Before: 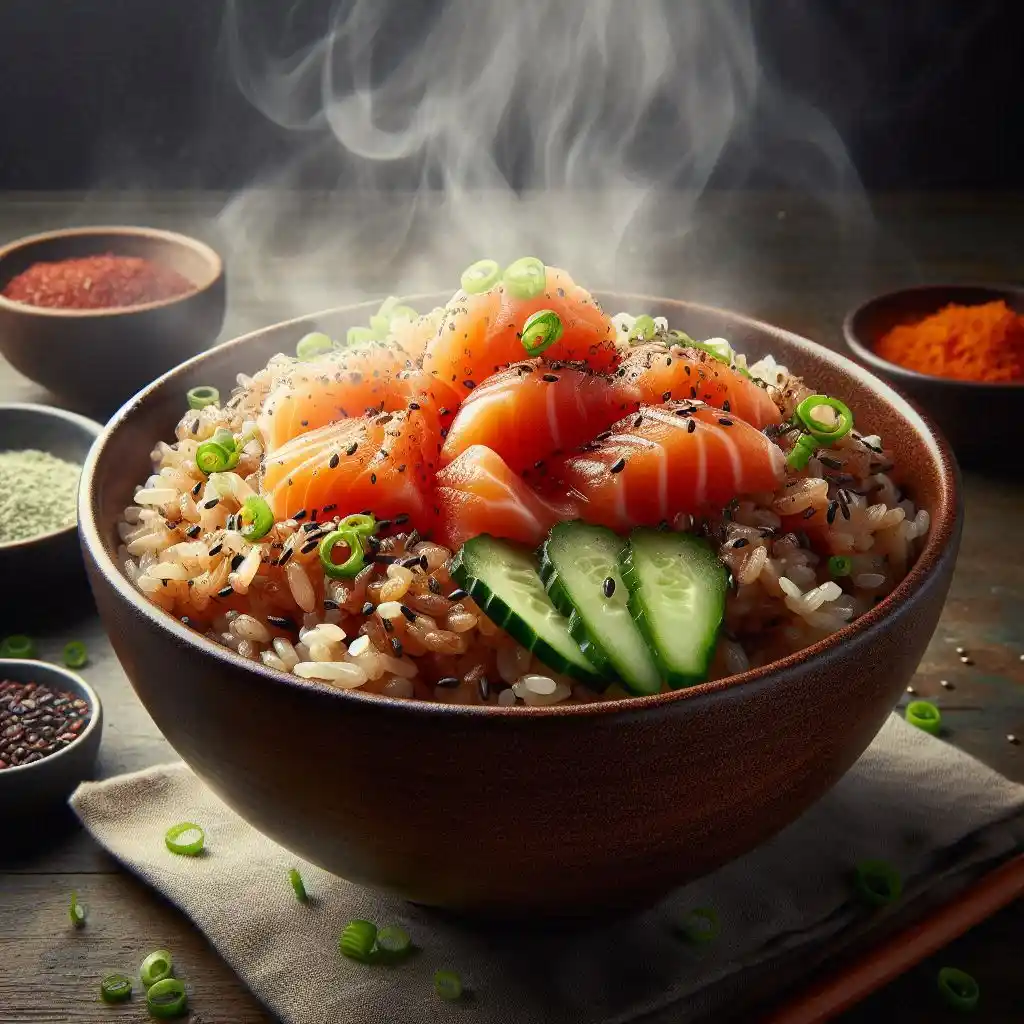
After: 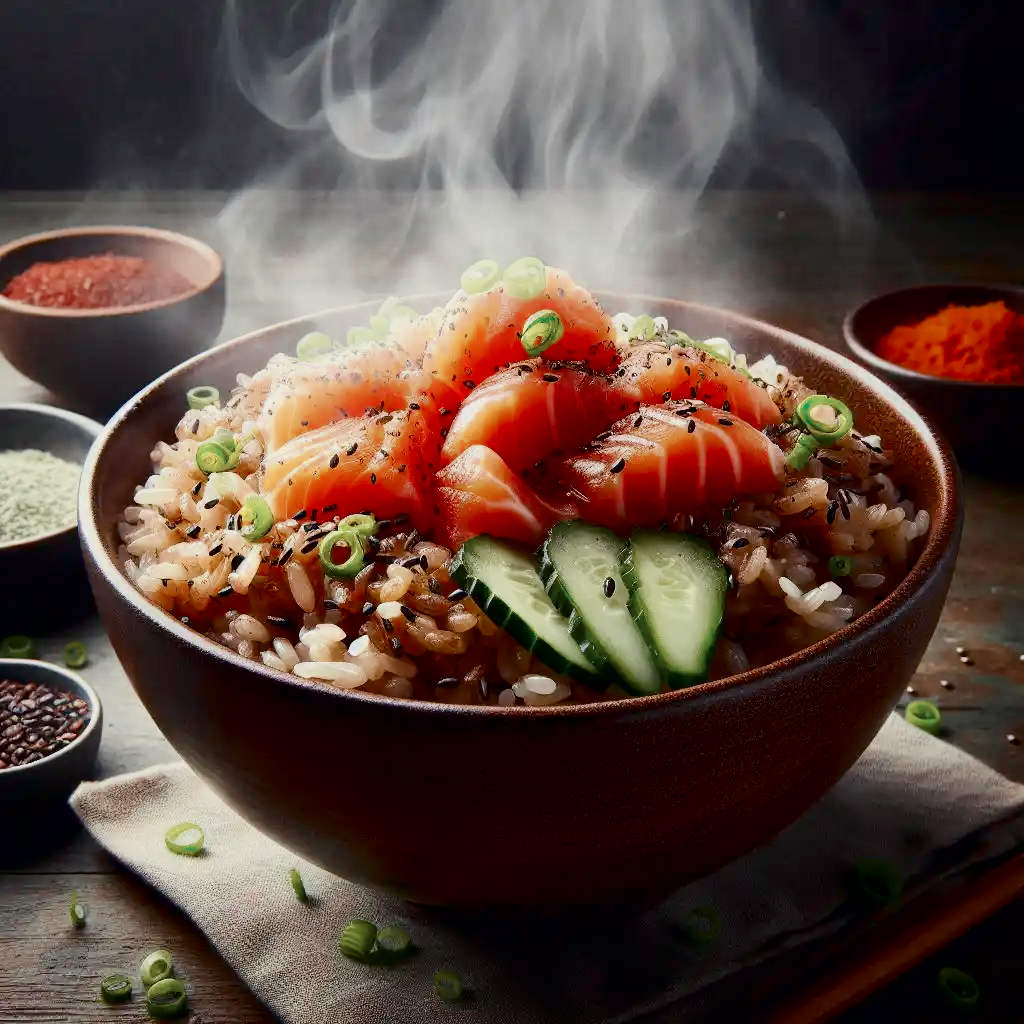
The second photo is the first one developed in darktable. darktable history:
color balance rgb: perceptual saturation grading › global saturation 20%, perceptual saturation grading › highlights -25%, perceptual saturation grading › shadows 25%
color zones: curves: ch0 [(0, 0.5) (0.125, 0.4) (0.25, 0.5) (0.375, 0.4) (0.5, 0.4) (0.625, 0.35) (0.75, 0.35) (0.875, 0.5)]; ch1 [(0, 0.35) (0.125, 0.45) (0.25, 0.35) (0.375, 0.35) (0.5, 0.35) (0.625, 0.35) (0.75, 0.45) (0.875, 0.35)]; ch2 [(0, 0.6) (0.125, 0.5) (0.25, 0.5) (0.375, 0.6) (0.5, 0.6) (0.625, 0.5) (0.75, 0.5) (0.875, 0.5)]
tone curve: curves: ch0 [(0, 0) (0.049, 0.01) (0.154, 0.081) (0.491, 0.519) (0.748, 0.765) (1, 0.919)]; ch1 [(0, 0) (0.172, 0.123) (0.317, 0.272) (0.391, 0.424) (0.499, 0.497) (0.531, 0.541) (0.615, 0.608) (0.741, 0.783) (1, 1)]; ch2 [(0, 0) (0.411, 0.424) (0.483, 0.478) (0.546, 0.532) (0.652, 0.633) (1, 1)], color space Lab, independent channels, preserve colors none
exposure: exposure 0.236 EV, compensate highlight preservation false
